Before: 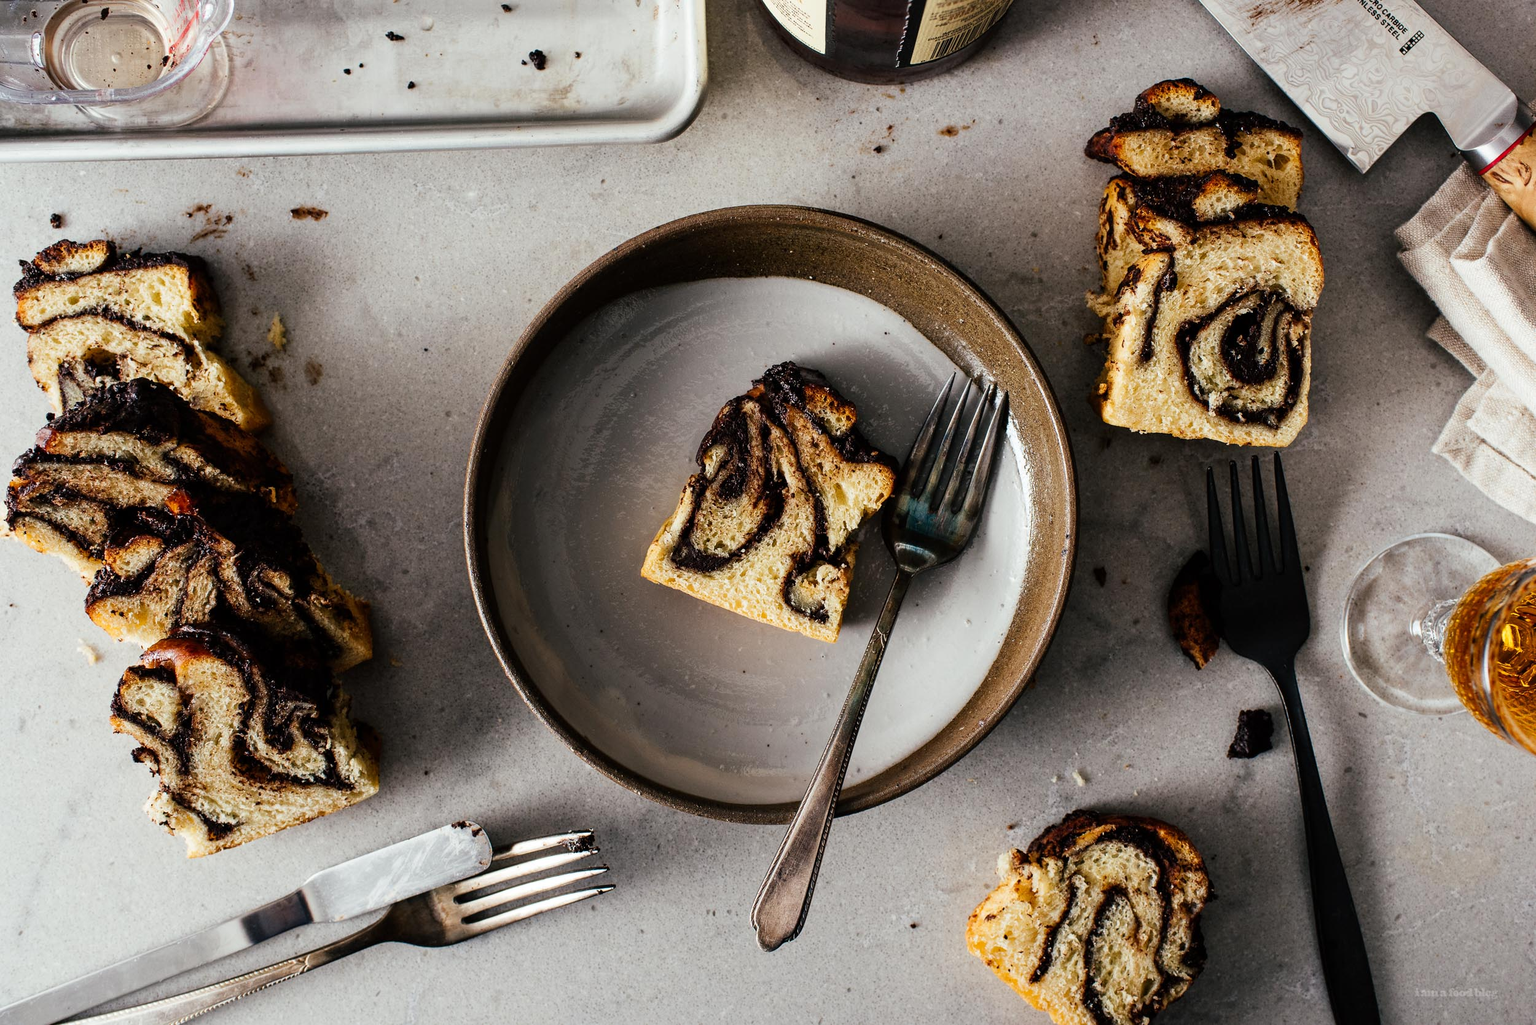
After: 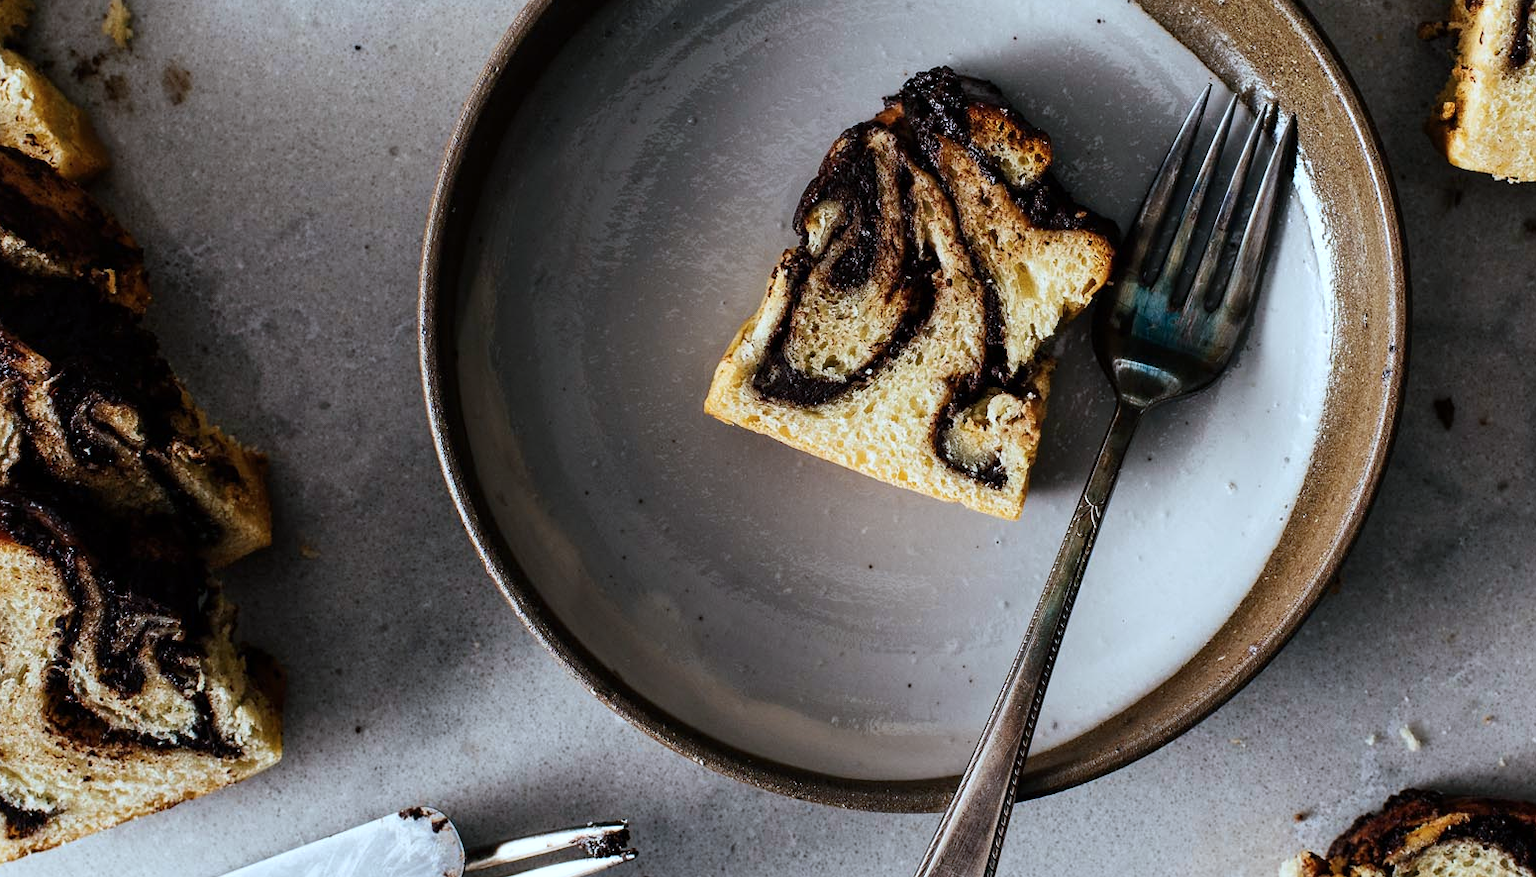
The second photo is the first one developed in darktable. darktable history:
color zones: curves: ch0 [(0.068, 0.464) (0.25, 0.5) (0.48, 0.508) (0.75, 0.536) (0.886, 0.476) (0.967, 0.456)]; ch1 [(0.066, 0.456) (0.25, 0.5) (0.616, 0.508) (0.746, 0.56) (0.934, 0.444)]
crop: left 13.312%, top 31.28%, right 24.627%, bottom 15.582%
color calibration: illuminant custom, x 0.368, y 0.373, temperature 4330.32 K
